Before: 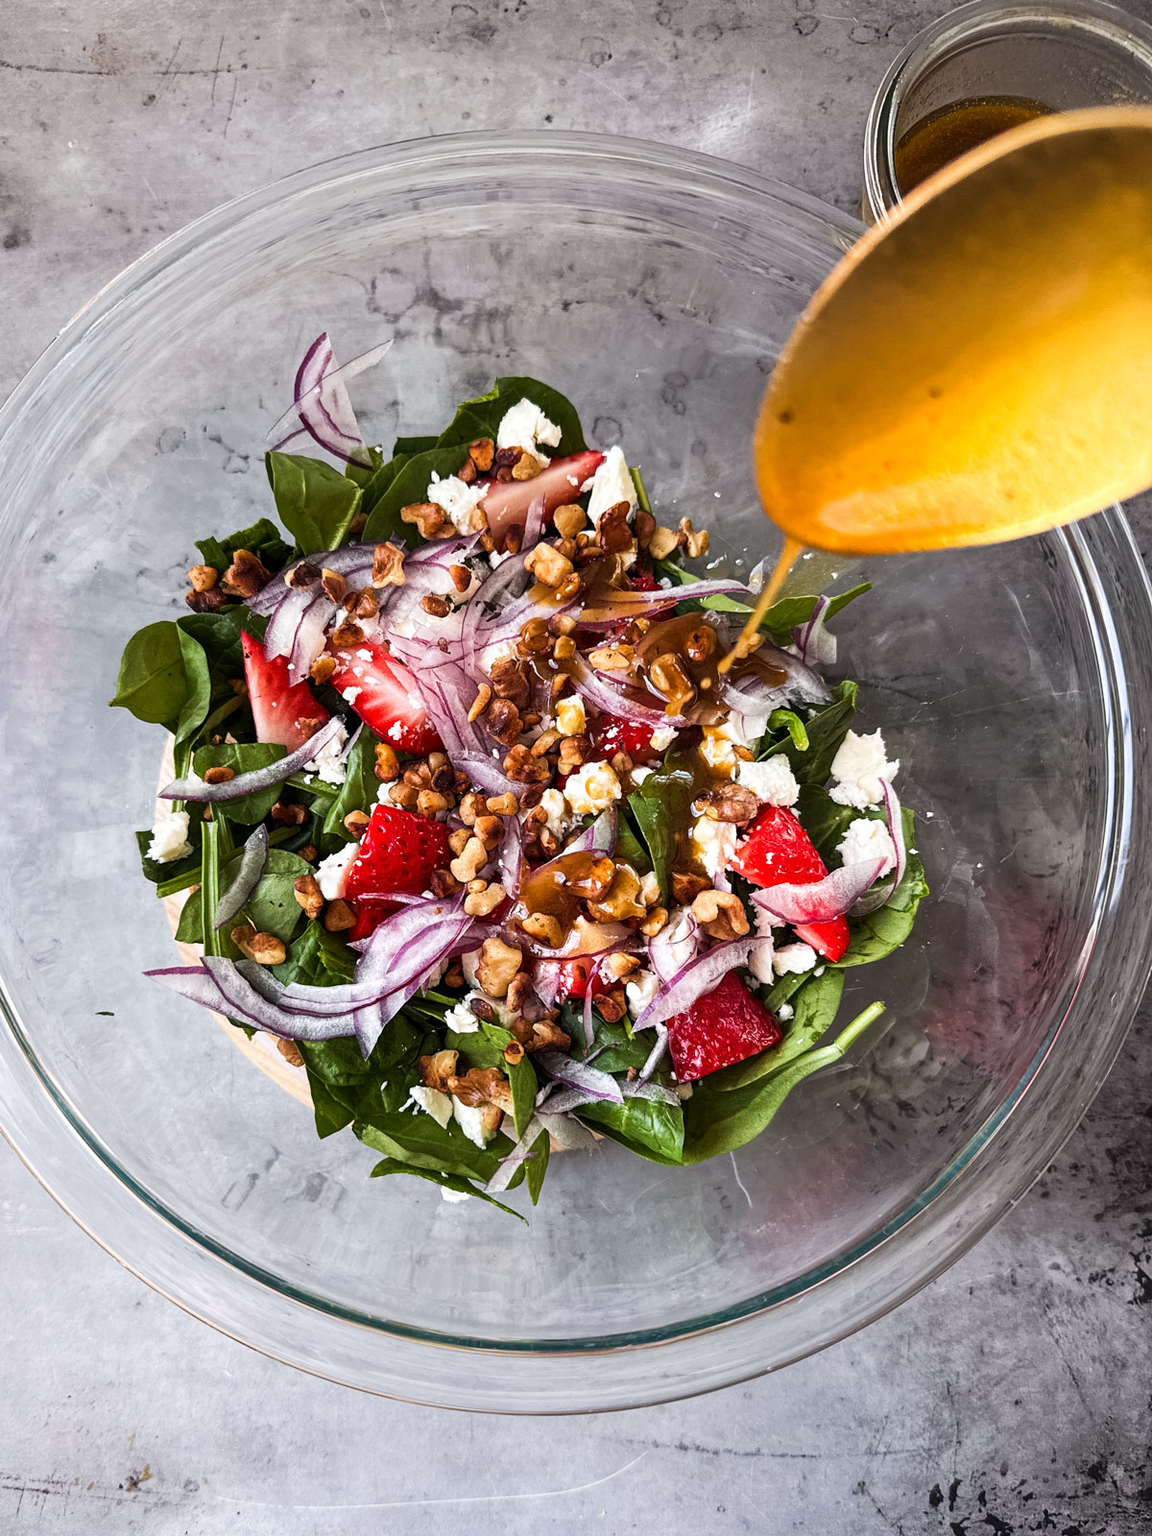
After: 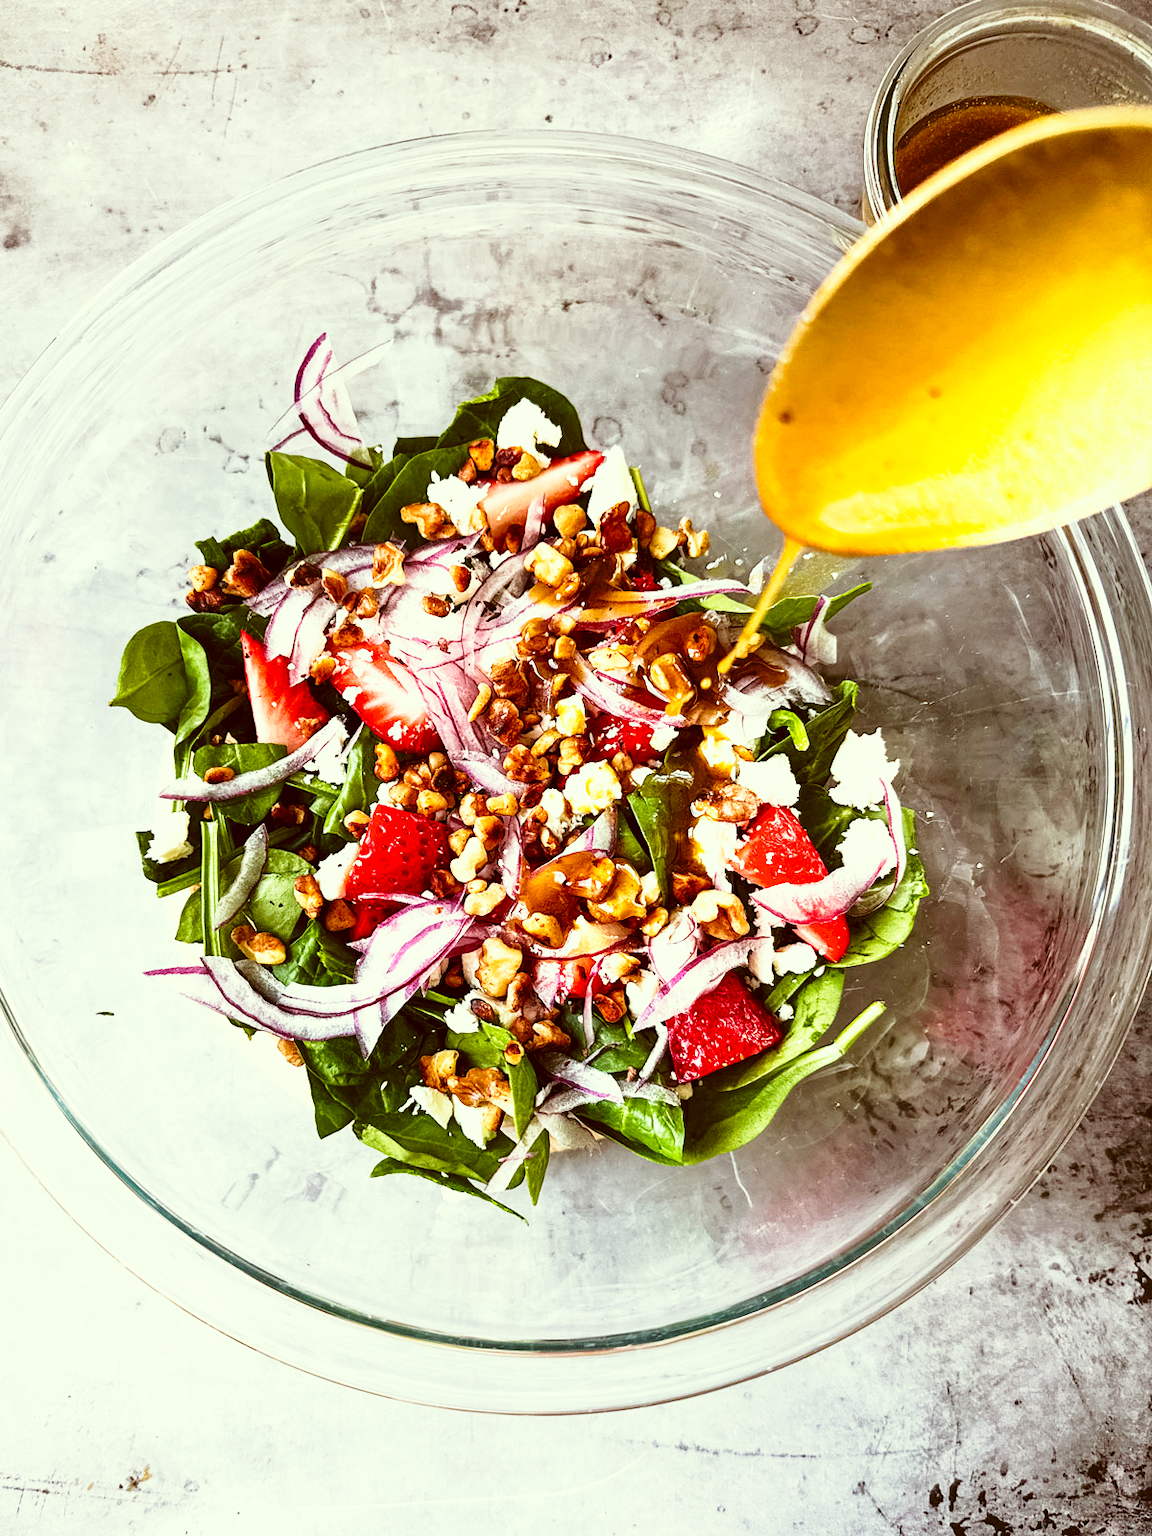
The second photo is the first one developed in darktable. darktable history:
color correction: highlights a* -5.94, highlights b* 9.48, shadows a* 10.12, shadows b* 23.94
white balance: red 0.974, blue 1.044
tone equalizer: on, module defaults
base curve: curves: ch0 [(0, 0) (0.026, 0.03) (0.109, 0.232) (0.351, 0.748) (0.669, 0.968) (1, 1)], preserve colors none
